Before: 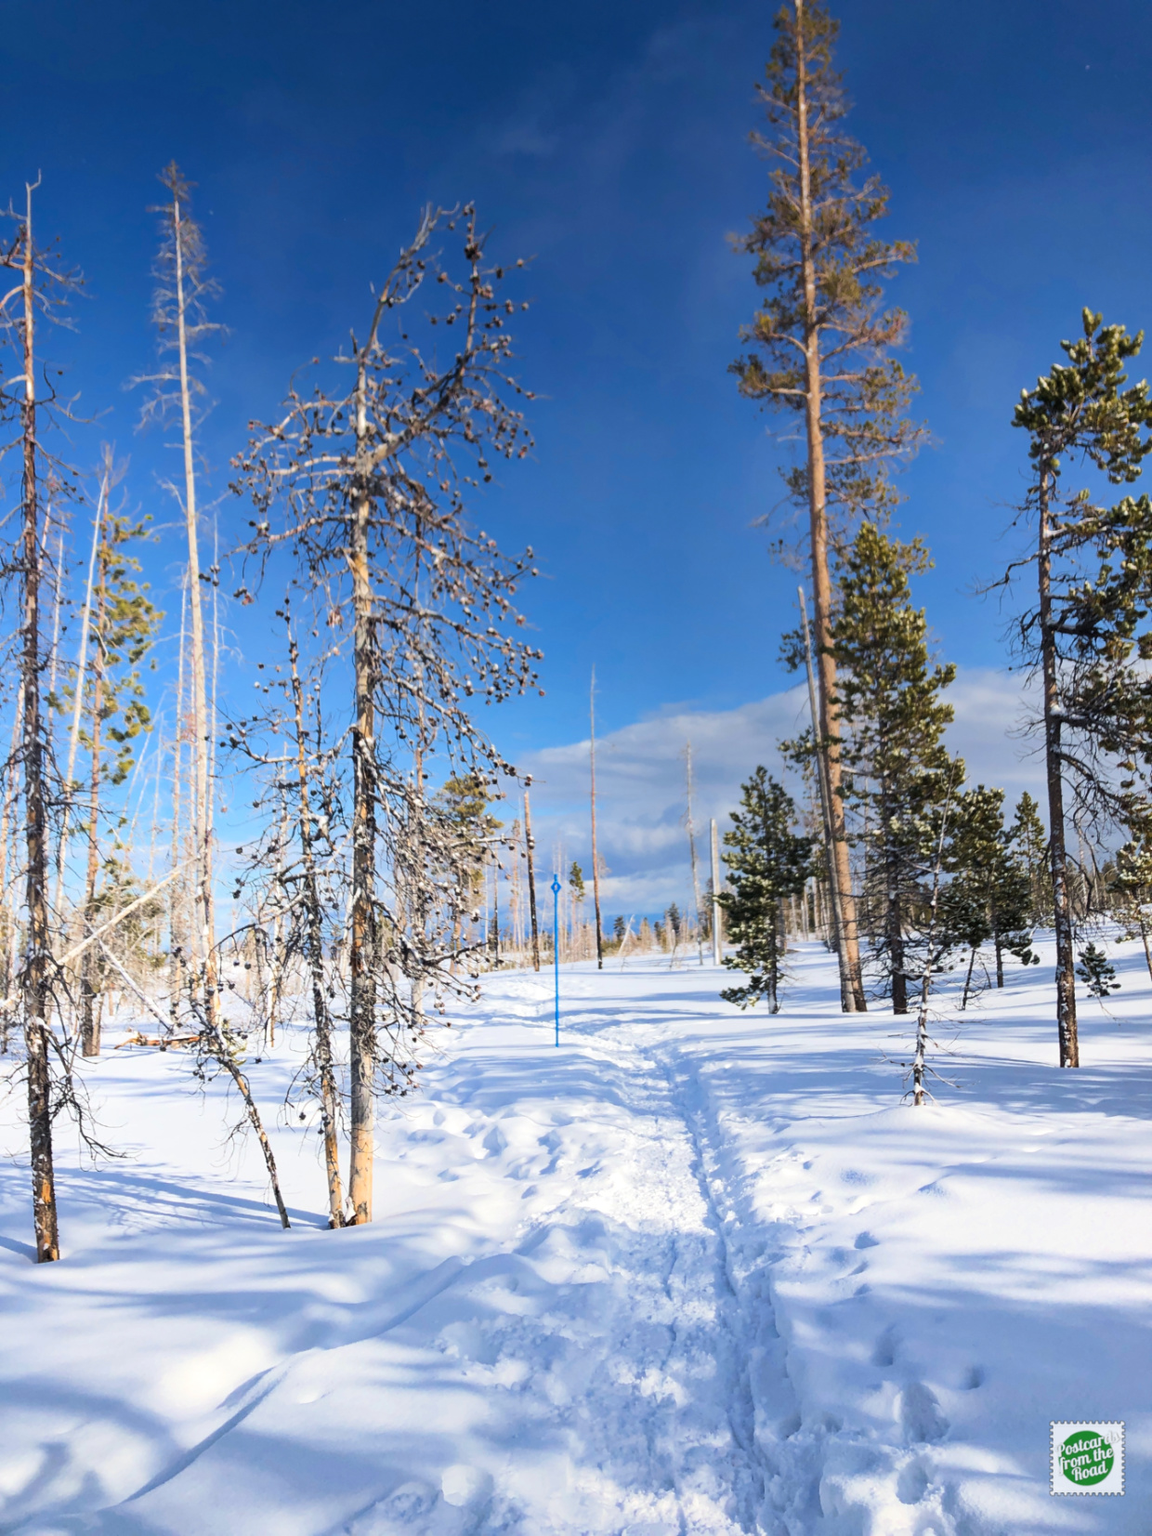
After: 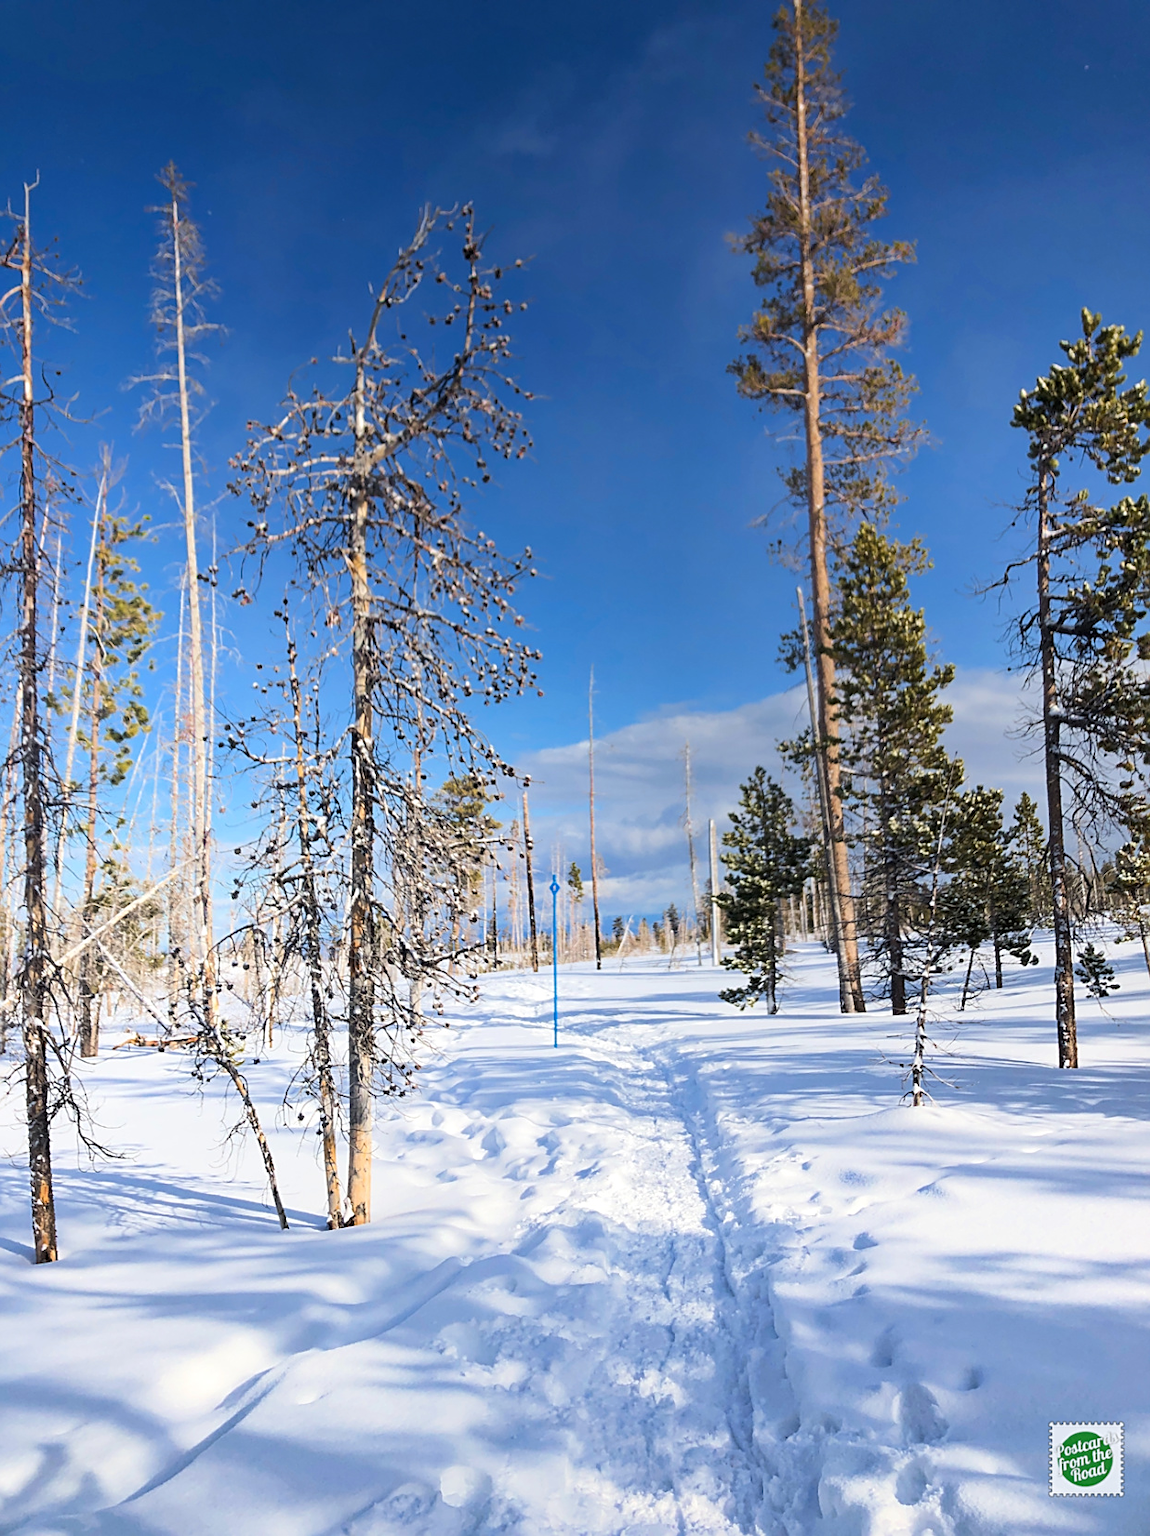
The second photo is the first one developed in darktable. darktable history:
crop and rotate: left 0.195%, bottom 0.013%
sharpen: on, module defaults
